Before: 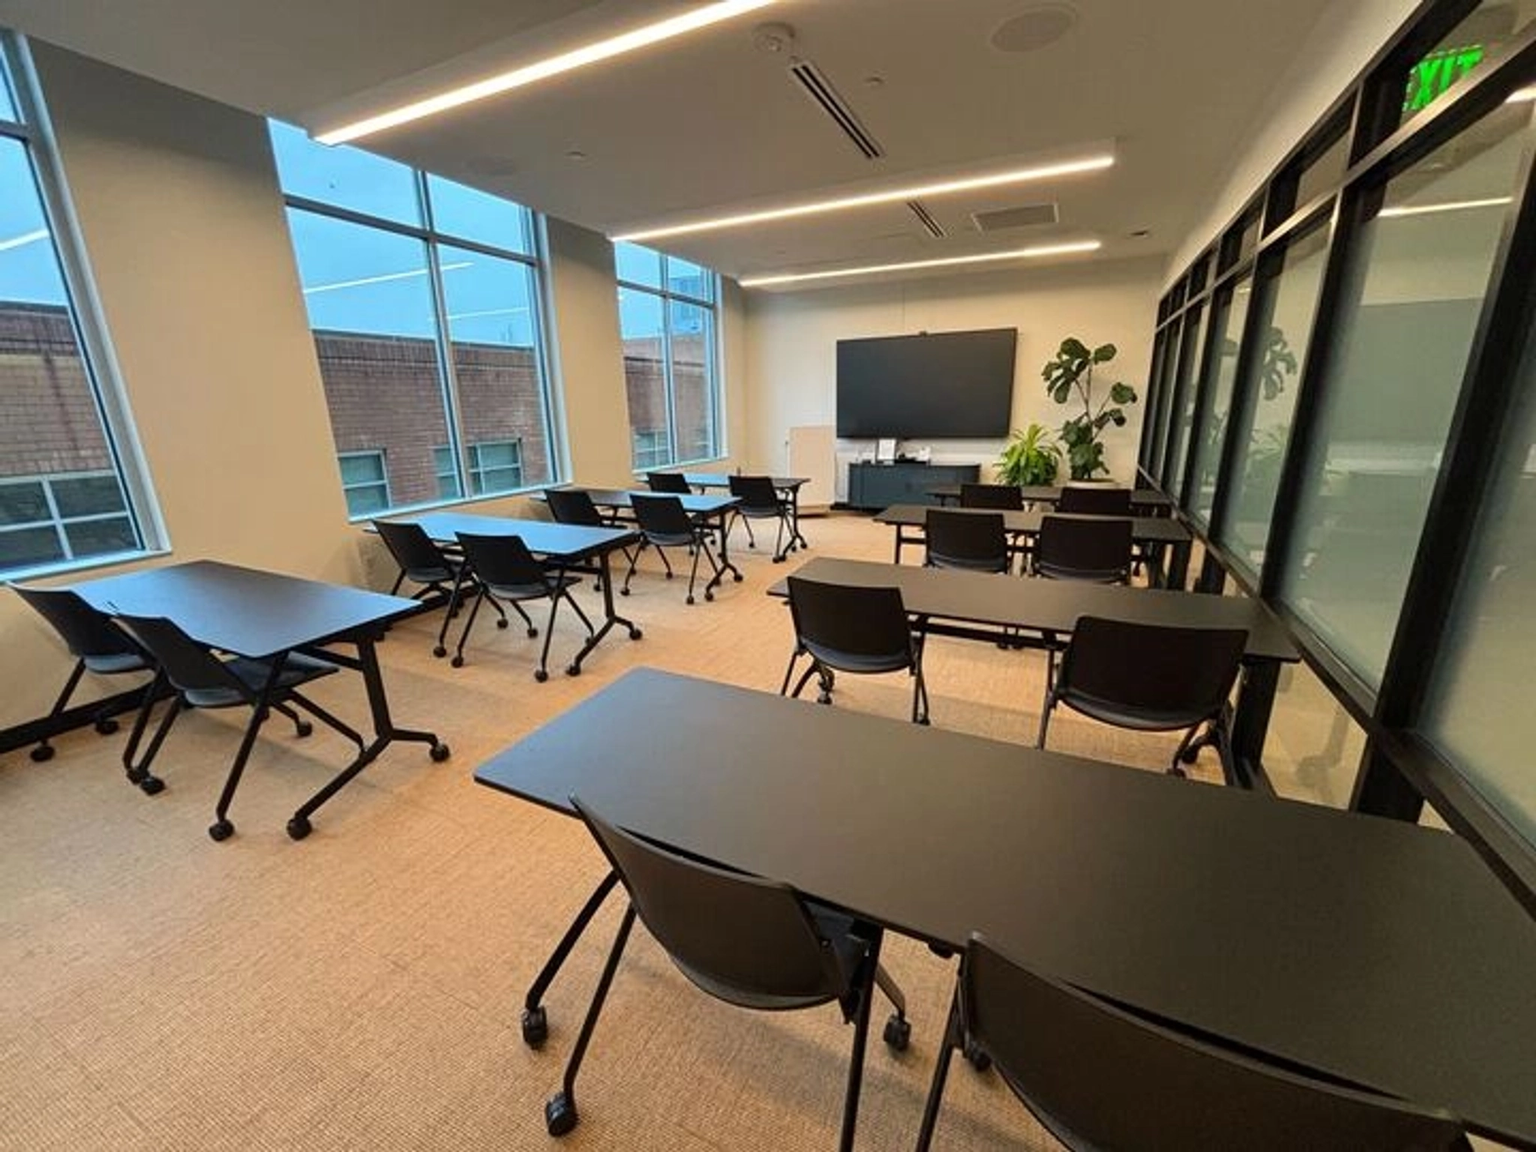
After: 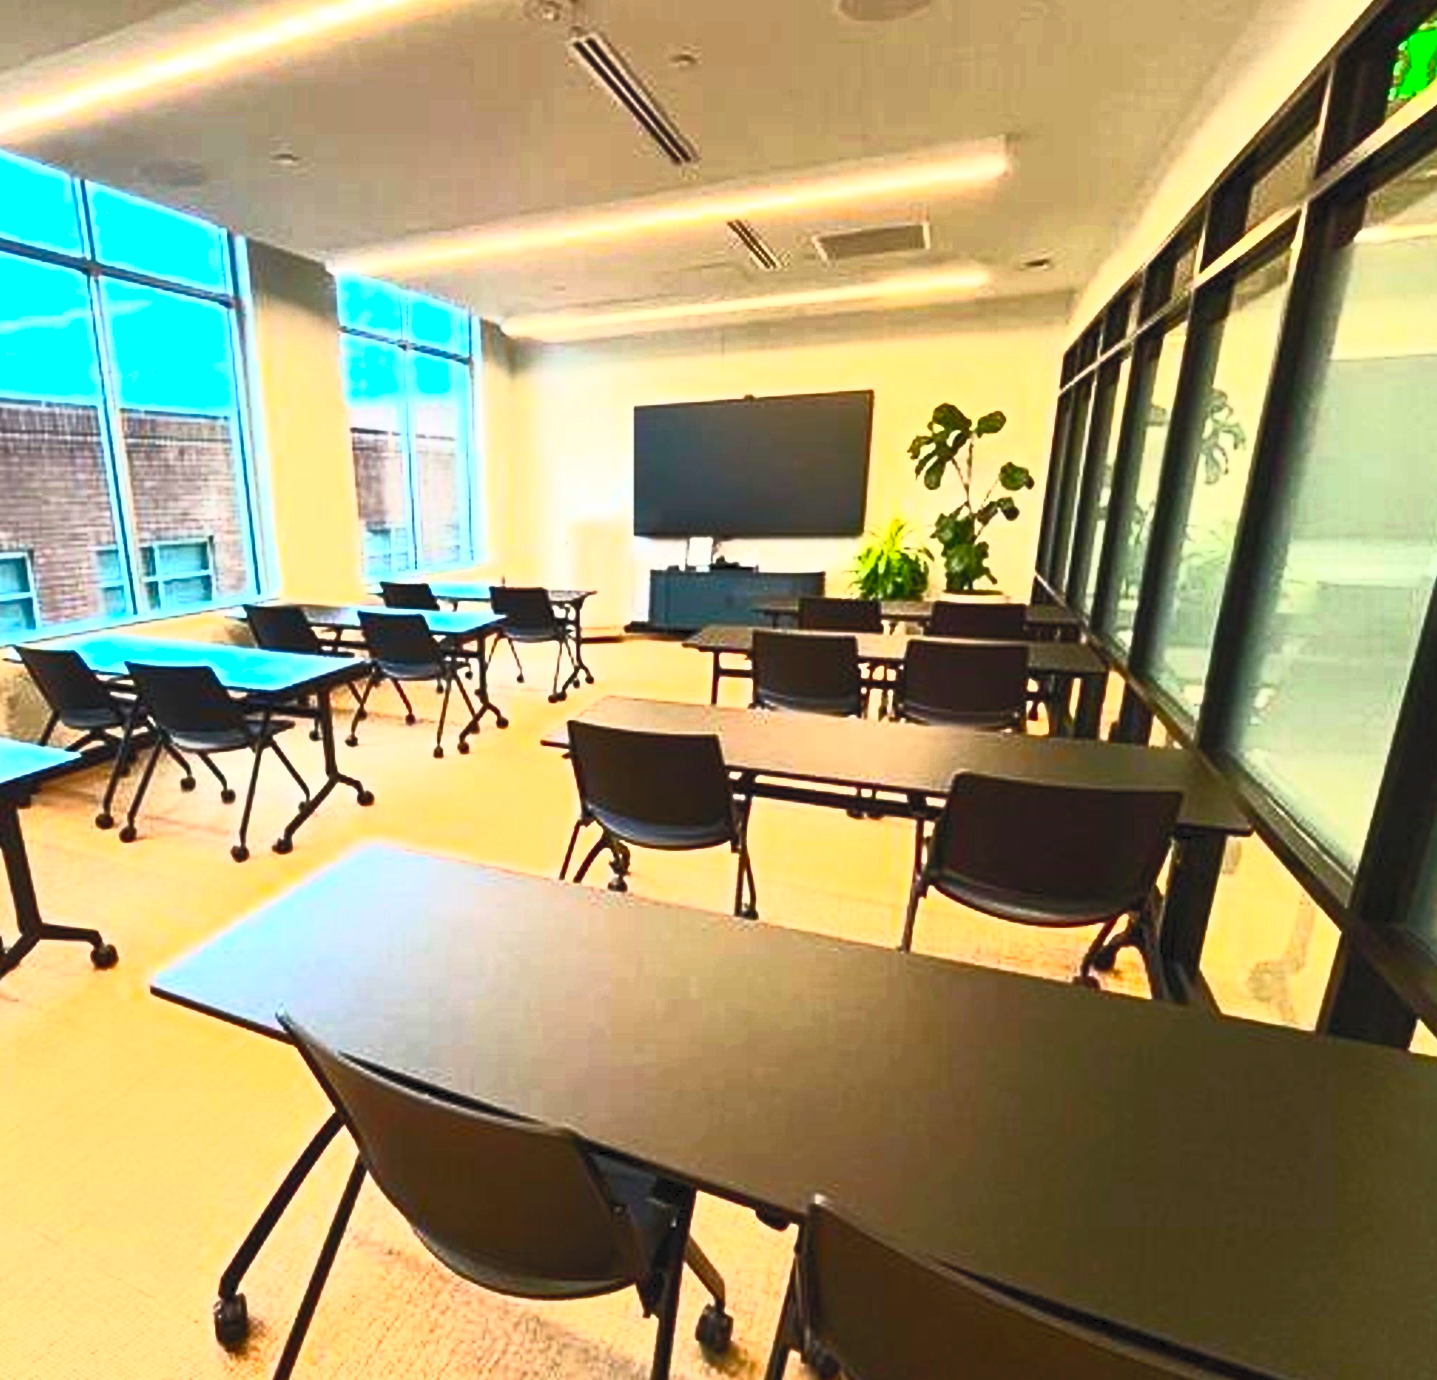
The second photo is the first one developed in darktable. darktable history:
contrast brightness saturation: contrast 0.995, brightness 0.984, saturation 0.985
crop and rotate: left 23.563%, top 3.166%, right 6.271%, bottom 6.985%
